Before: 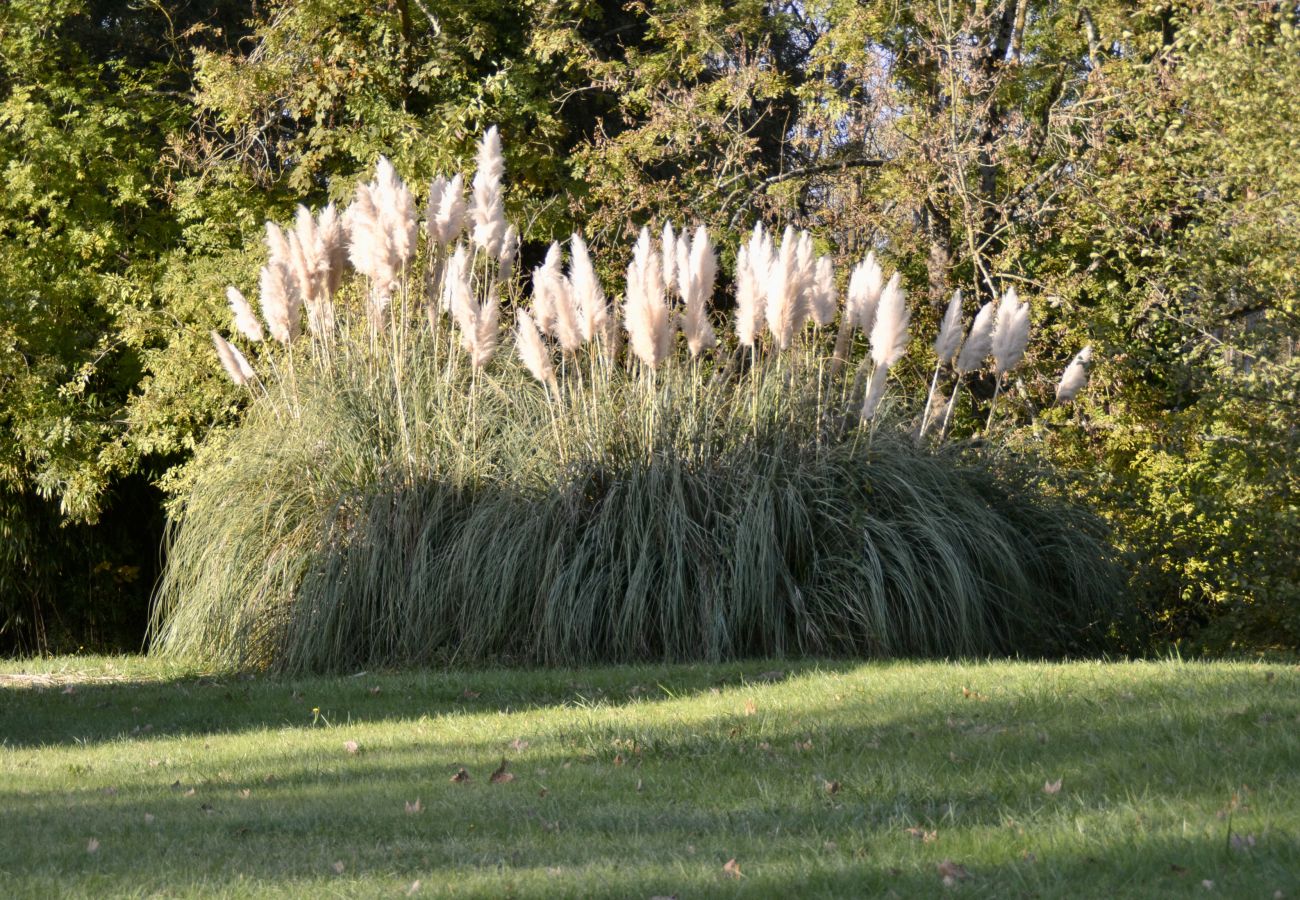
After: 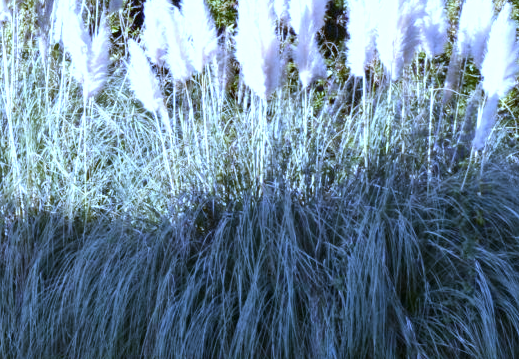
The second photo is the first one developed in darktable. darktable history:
white balance: red 0.766, blue 1.537
crop: left 30%, top 30%, right 30%, bottom 30%
exposure: black level correction 0, exposure 0.7 EV, compensate exposure bias true, compensate highlight preservation false
